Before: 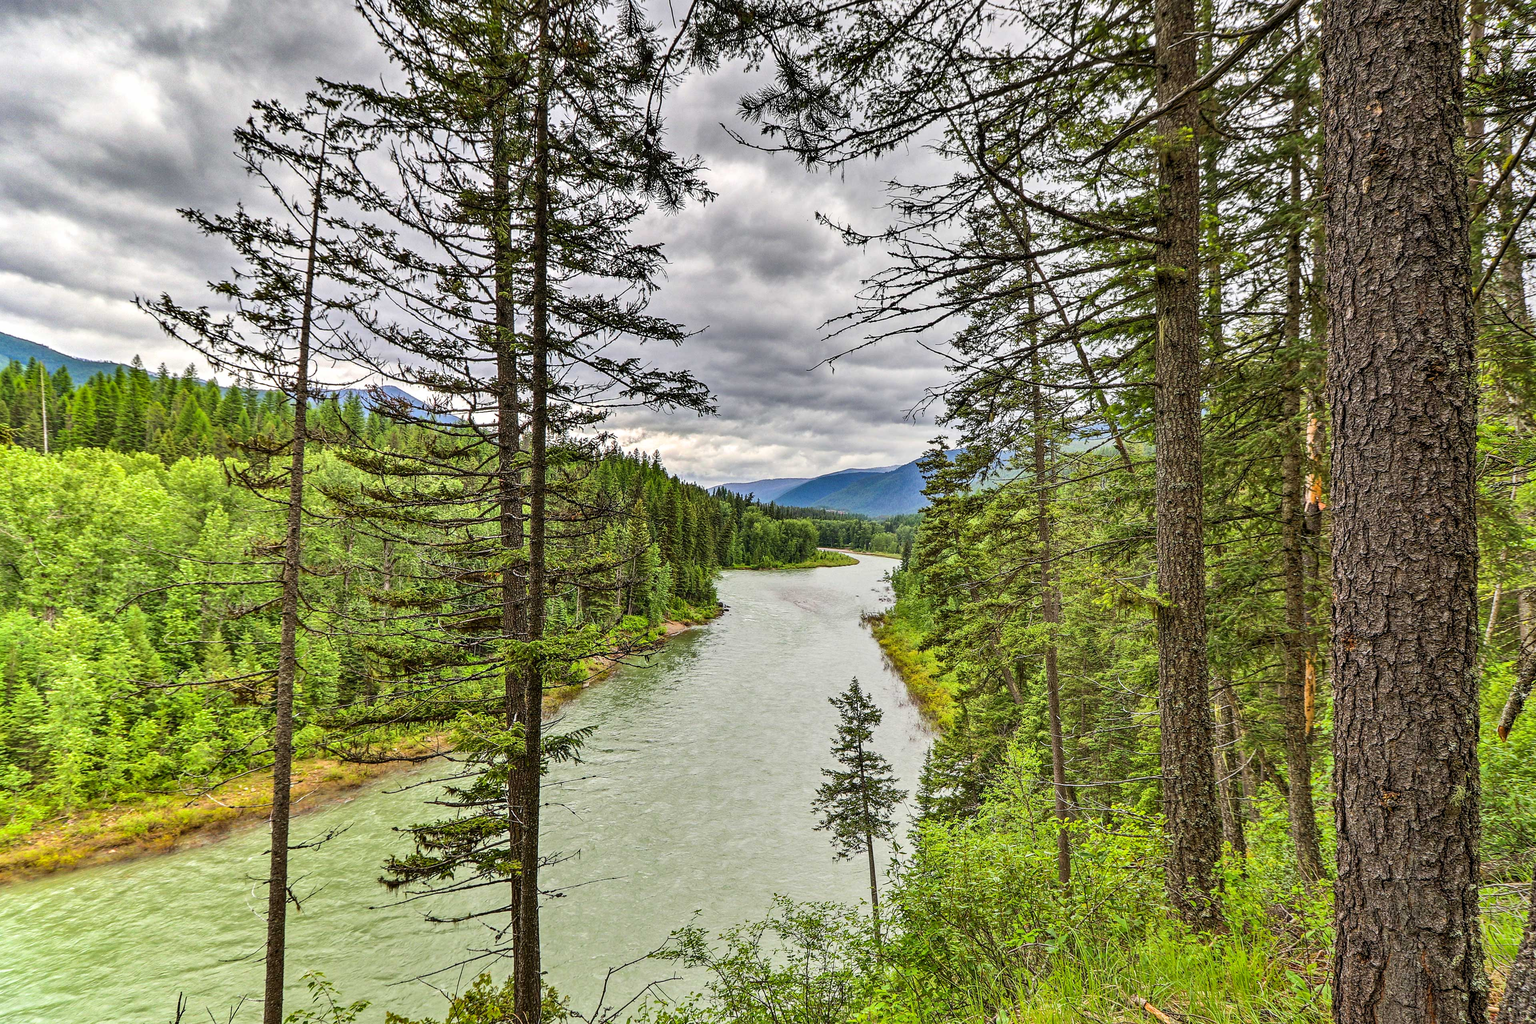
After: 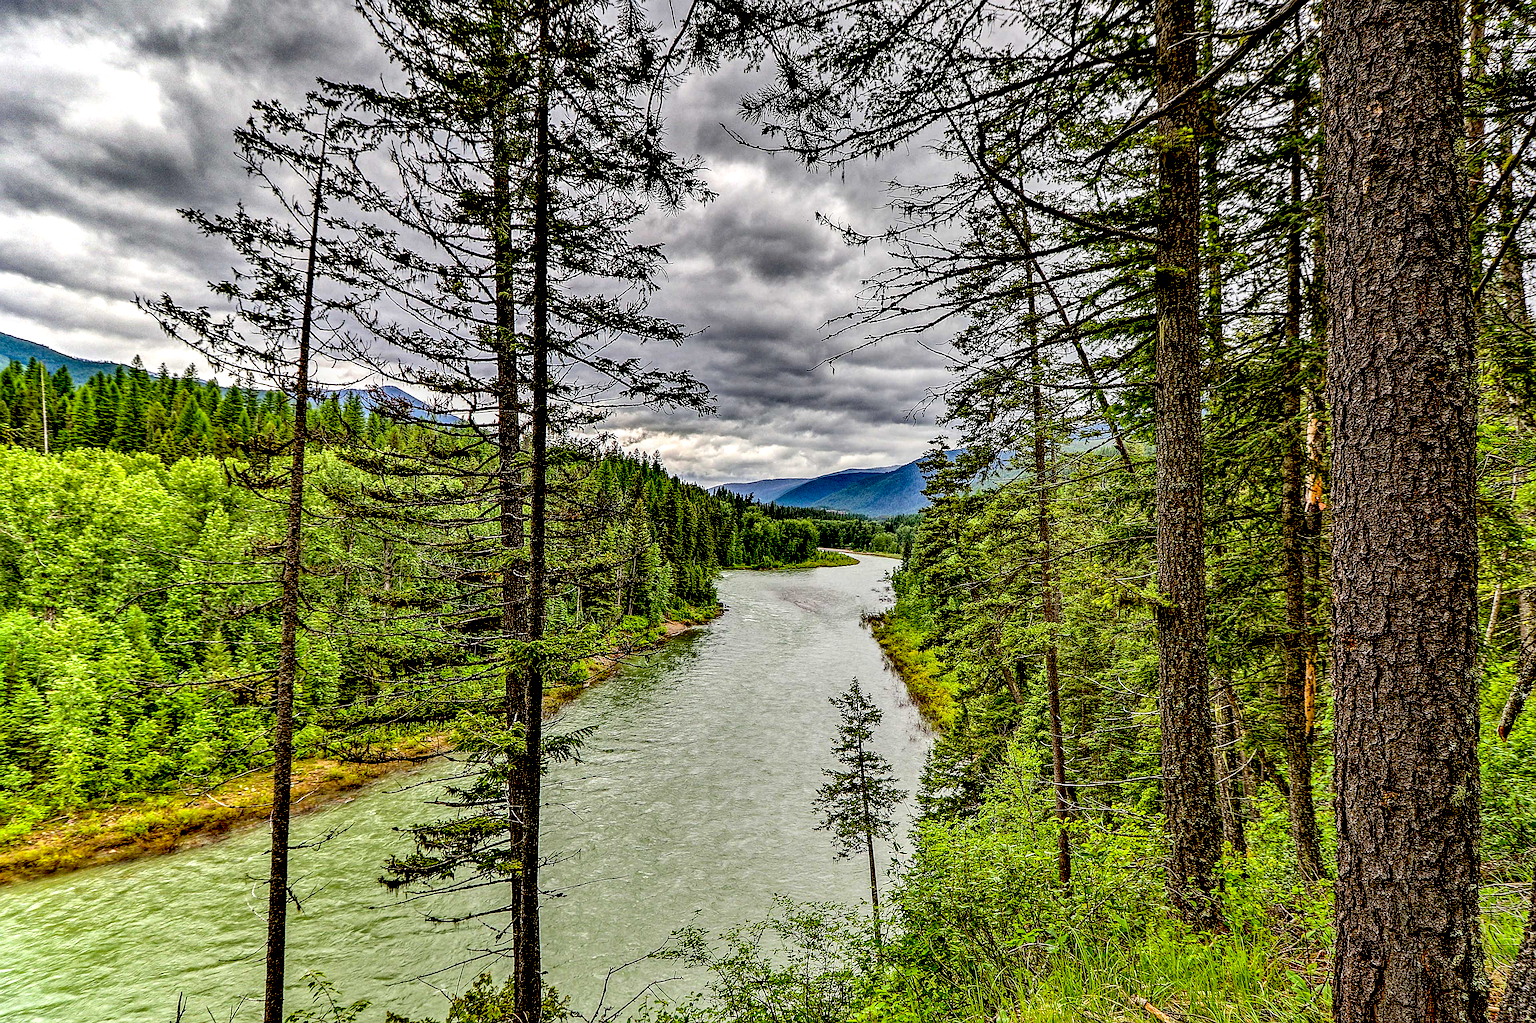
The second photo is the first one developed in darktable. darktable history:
sharpen: on, module defaults
exposure: black level correction 0.056, exposure -0.038 EV, compensate highlight preservation false
local contrast: highlights 60%, shadows 63%, detail 160%
